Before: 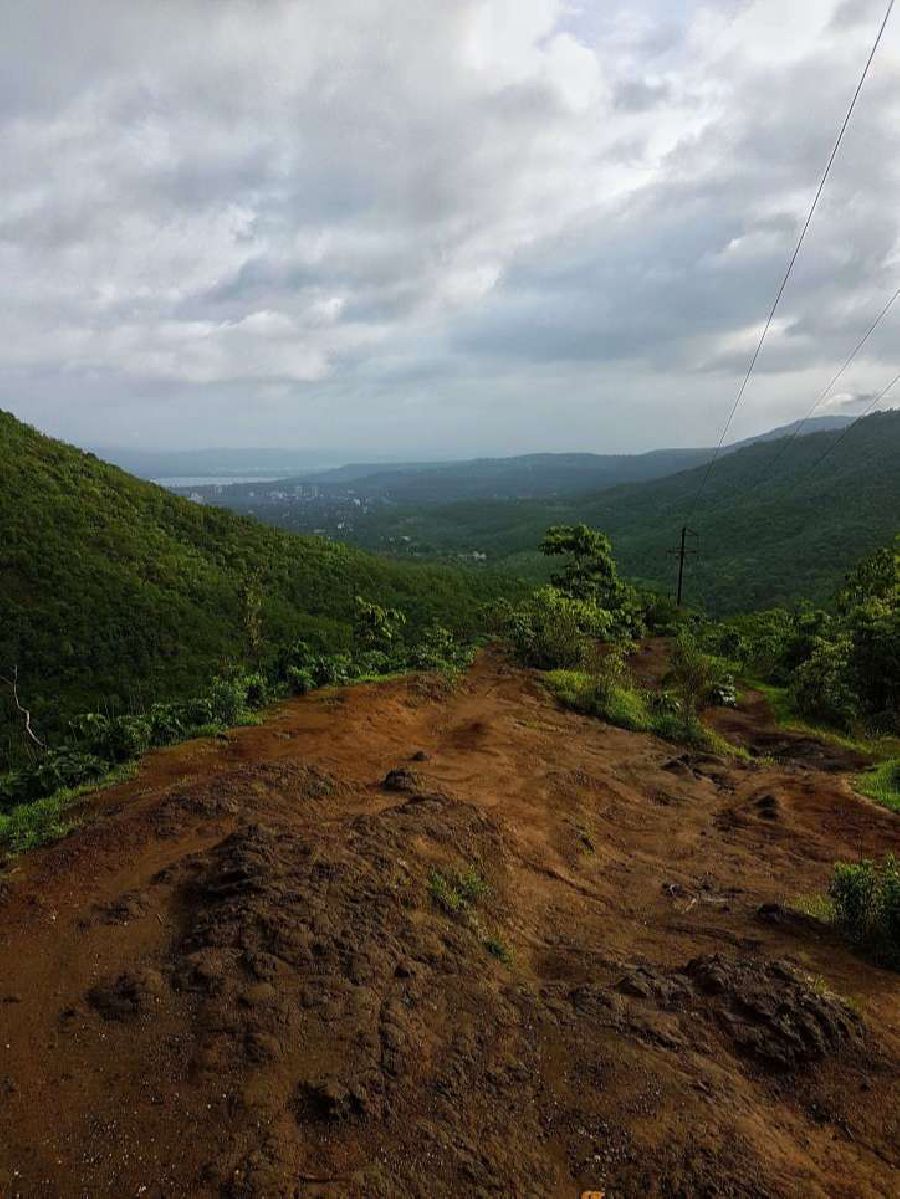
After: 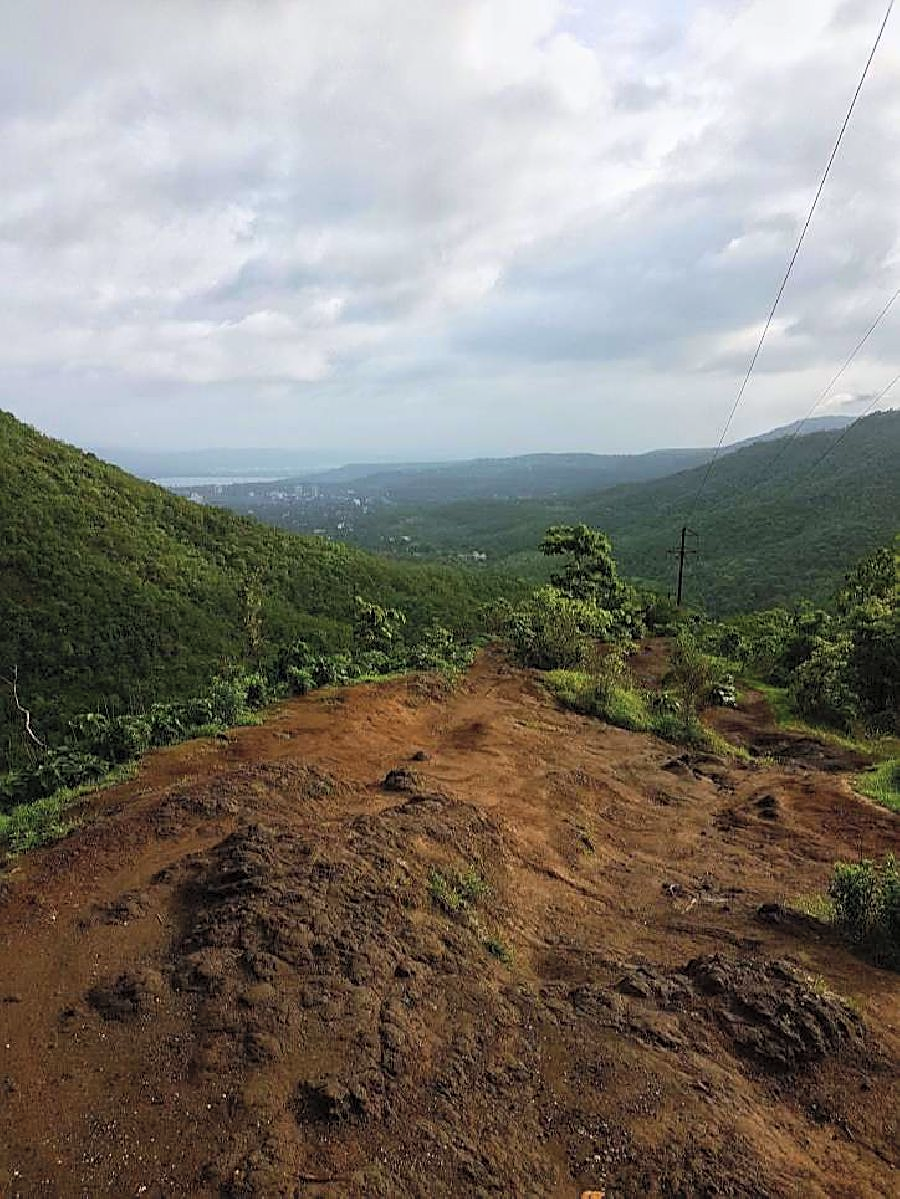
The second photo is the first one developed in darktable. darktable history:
sharpen: on, module defaults
color calibration: illuminant custom, x 0.344, y 0.359, temperature 5057.54 K
contrast brightness saturation: contrast 0.141, brightness 0.224
tone equalizer: edges refinement/feathering 500, mask exposure compensation -1.57 EV, preserve details no
